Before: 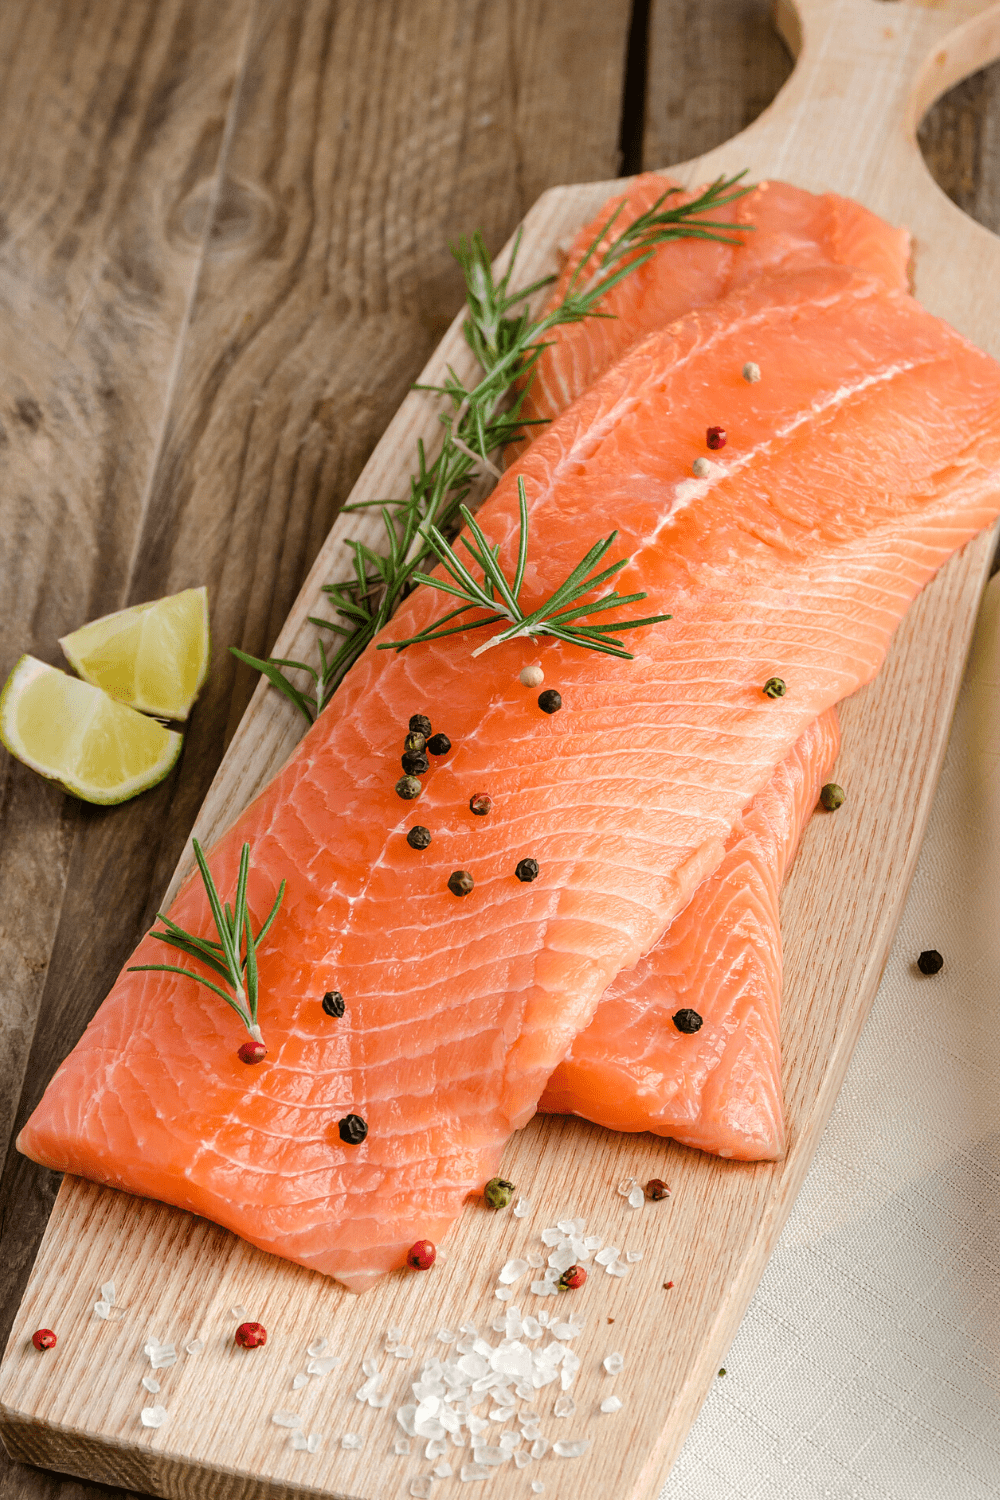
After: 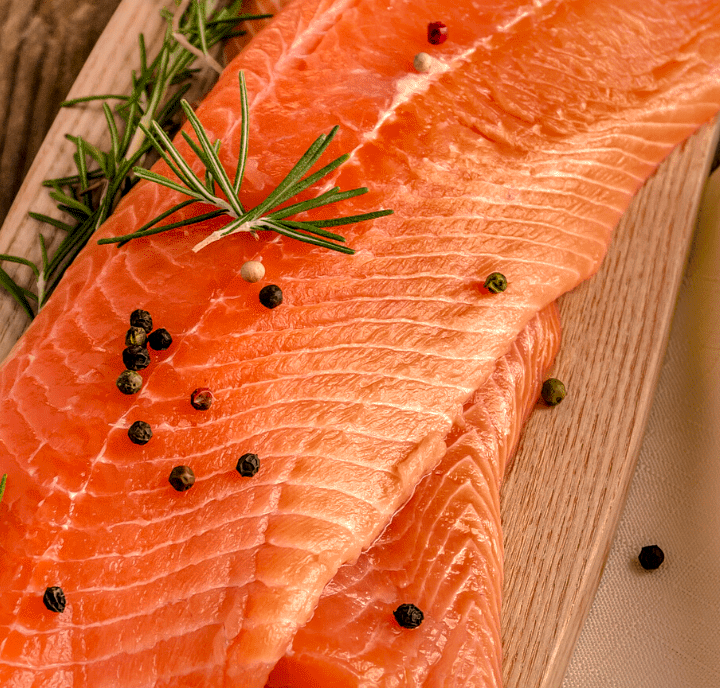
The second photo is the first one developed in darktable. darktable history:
local contrast: highlights 25%, detail 150%
crop and rotate: left 27.938%, top 27.046%, bottom 27.046%
color correction: highlights a* 17.88, highlights b* 18.79
shadows and highlights: shadows 25, highlights -70
